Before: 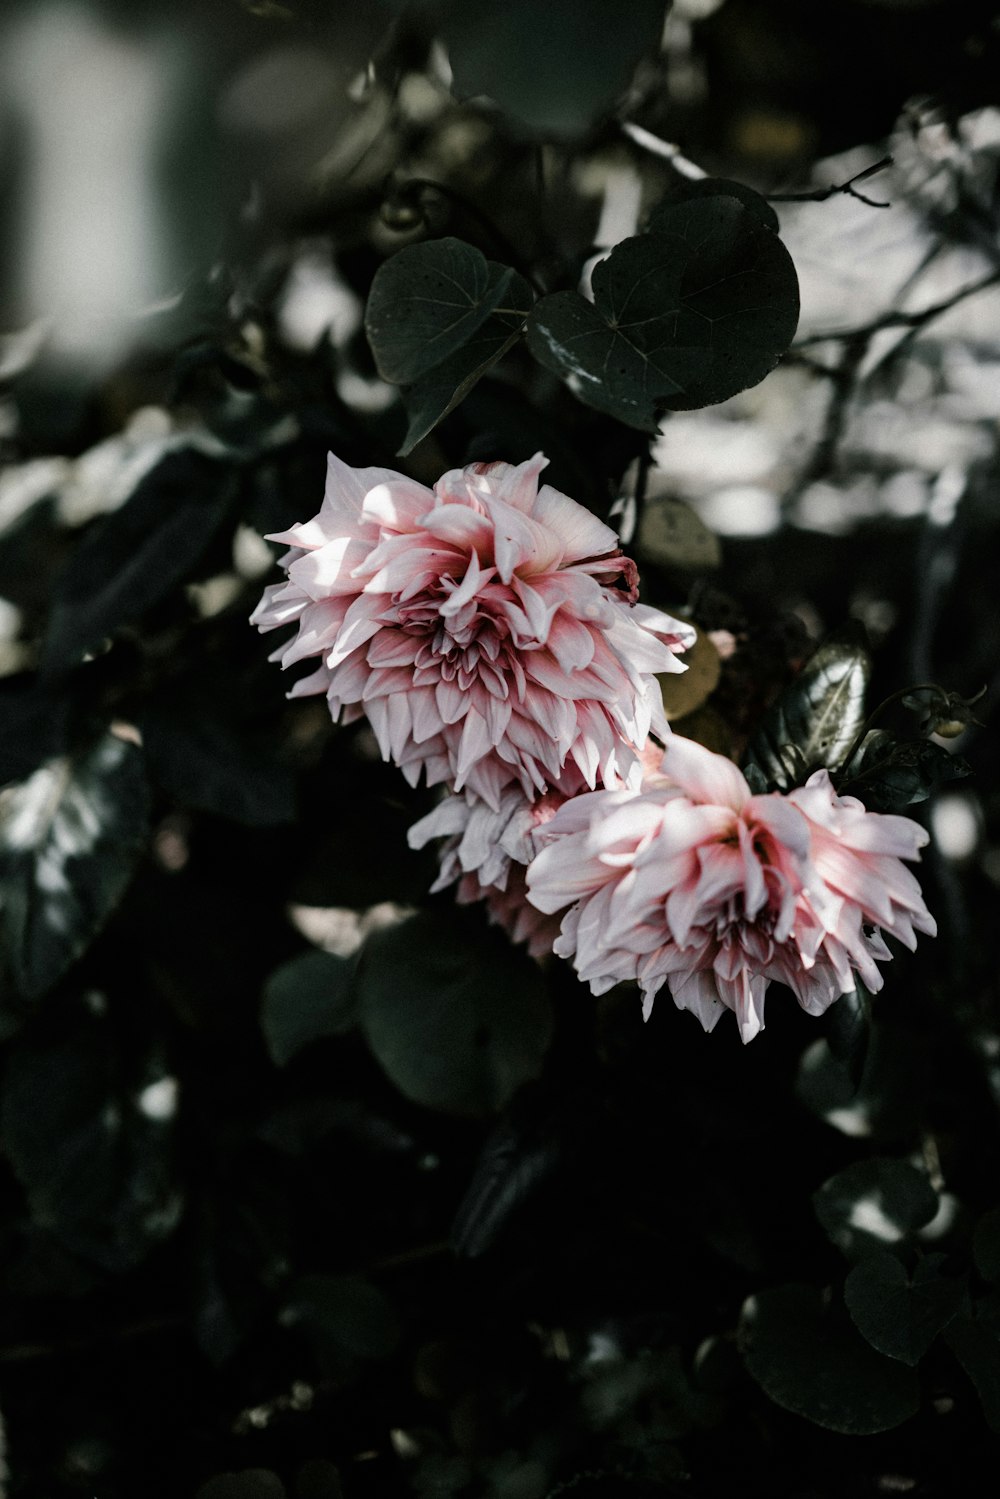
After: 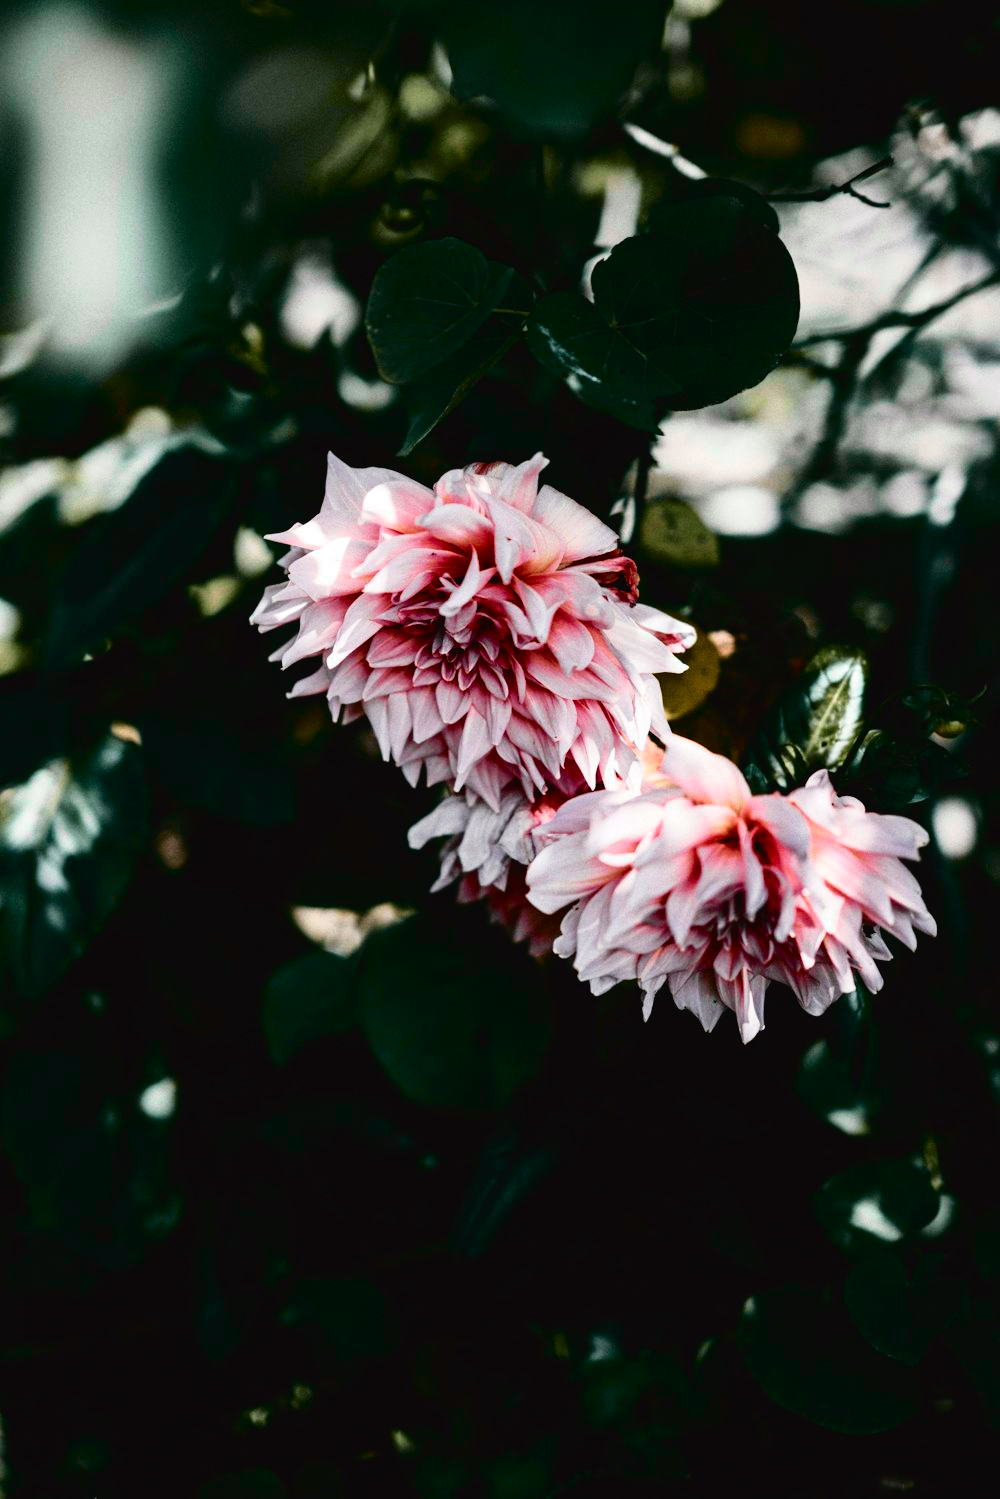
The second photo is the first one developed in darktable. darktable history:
tone curve: curves: ch0 [(0, 0.023) (0.137, 0.069) (0.249, 0.163) (0.487, 0.491) (0.778, 0.858) (0.896, 0.94) (1, 0.988)]; ch1 [(0, 0) (0.396, 0.369) (0.483, 0.459) (0.498, 0.5) (0.515, 0.517) (0.562, 0.6) (0.611, 0.667) (0.692, 0.744) (0.798, 0.863) (1, 1)]; ch2 [(0, 0) (0.426, 0.398) (0.483, 0.481) (0.503, 0.503) (0.526, 0.527) (0.549, 0.59) (0.62, 0.666) (0.705, 0.755) (0.985, 0.966)], color space Lab, independent channels
color balance rgb: linear chroma grading › global chroma 8.33%, perceptual saturation grading › global saturation 18.52%, global vibrance 7.87%
exposure: exposure 0.197 EV, compensate highlight preservation false
